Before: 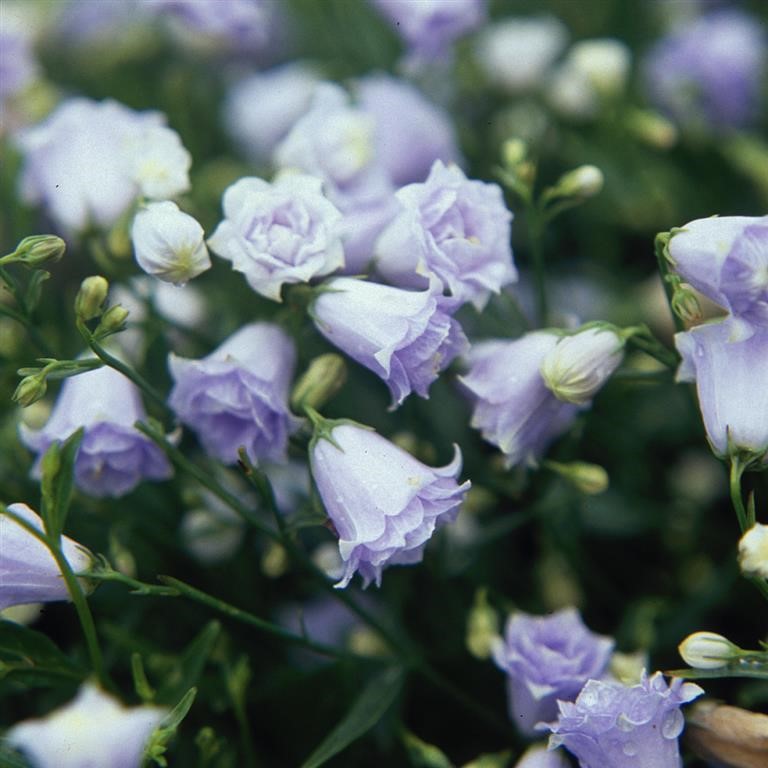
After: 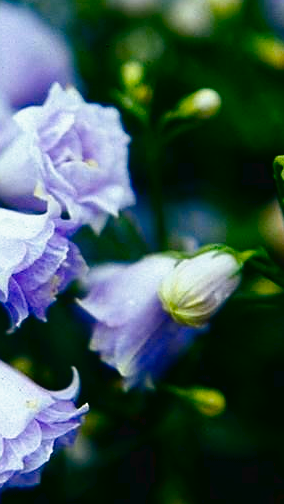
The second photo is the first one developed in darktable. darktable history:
tone curve: curves: ch0 [(0, 0) (0.003, 0.022) (0.011, 0.025) (0.025, 0.025) (0.044, 0.029) (0.069, 0.042) (0.1, 0.068) (0.136, 0.118) (0.177, 0.176) (0.224, 0.233) (0.277, 0.299) (0.335, 0.371) (0.399, 0.448) (0.468, 0.526) (0.543, 0.605) (0.623, 0.684) (0.709, 0.775) (0.801, 0.869) (0.898, 0.957) (1, 1)], preserve colors none
color balance rgb: linear chroma grading › shadows 31.47%, linear chroma grading › global chroma -1.612%, linear chroma grading › mid-tones 4.288%, perceptual saturation grading › global saturation 35.88%, perceptual saturation grading › shadows 35.791%, global vibrance 9.293%
crop and rotate: left 49.758%, top 10.126%, right 13.251%, bottom 24.157%
color zones: curves: ch0 [(0, 0.5) (0.143, 0.5) (0.286, 0.5) (0.429, 0.5) (0.571, 0.5) (0.714, 0.476) (0.857, 0.5) (1, 0.5)]; ch2 [(0, 0.5) (0.143, 0.5) (0.286, 0.5) (0.429, 0.5) (0.571, 0.5) (0.714, 0.487) (0.857, 0.5) (1, 0.5)]
contrast brightness saturation: contrast 0.129, brightness -0.231, saturation 0.146
sharpen: radius 0.979, amount 0.612
